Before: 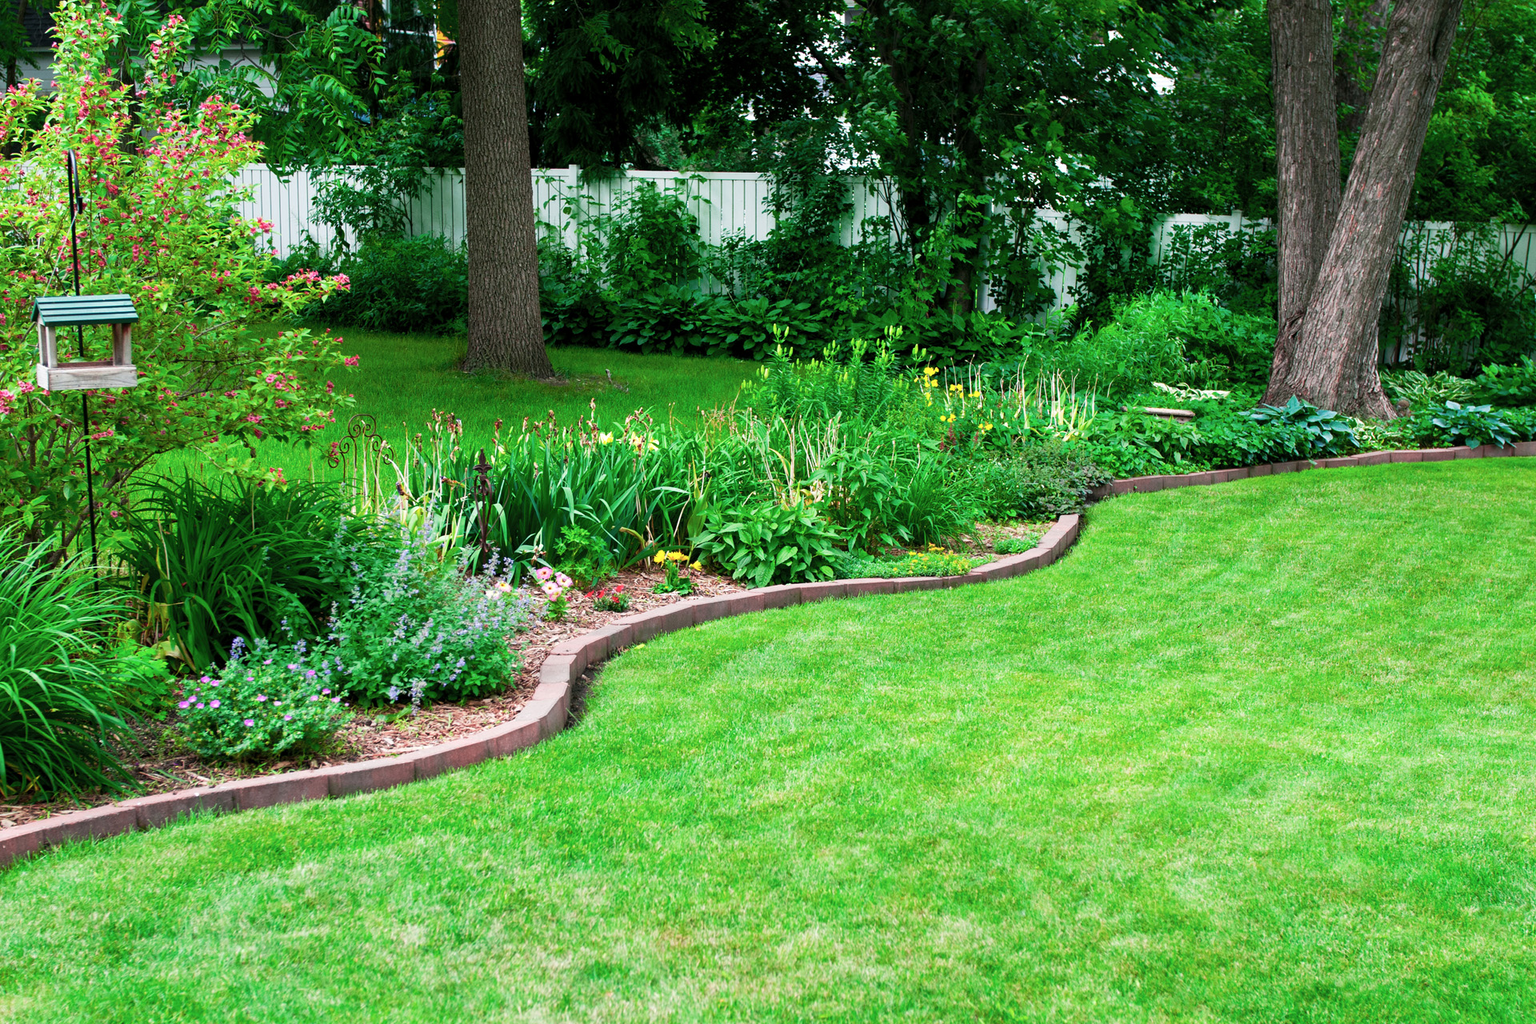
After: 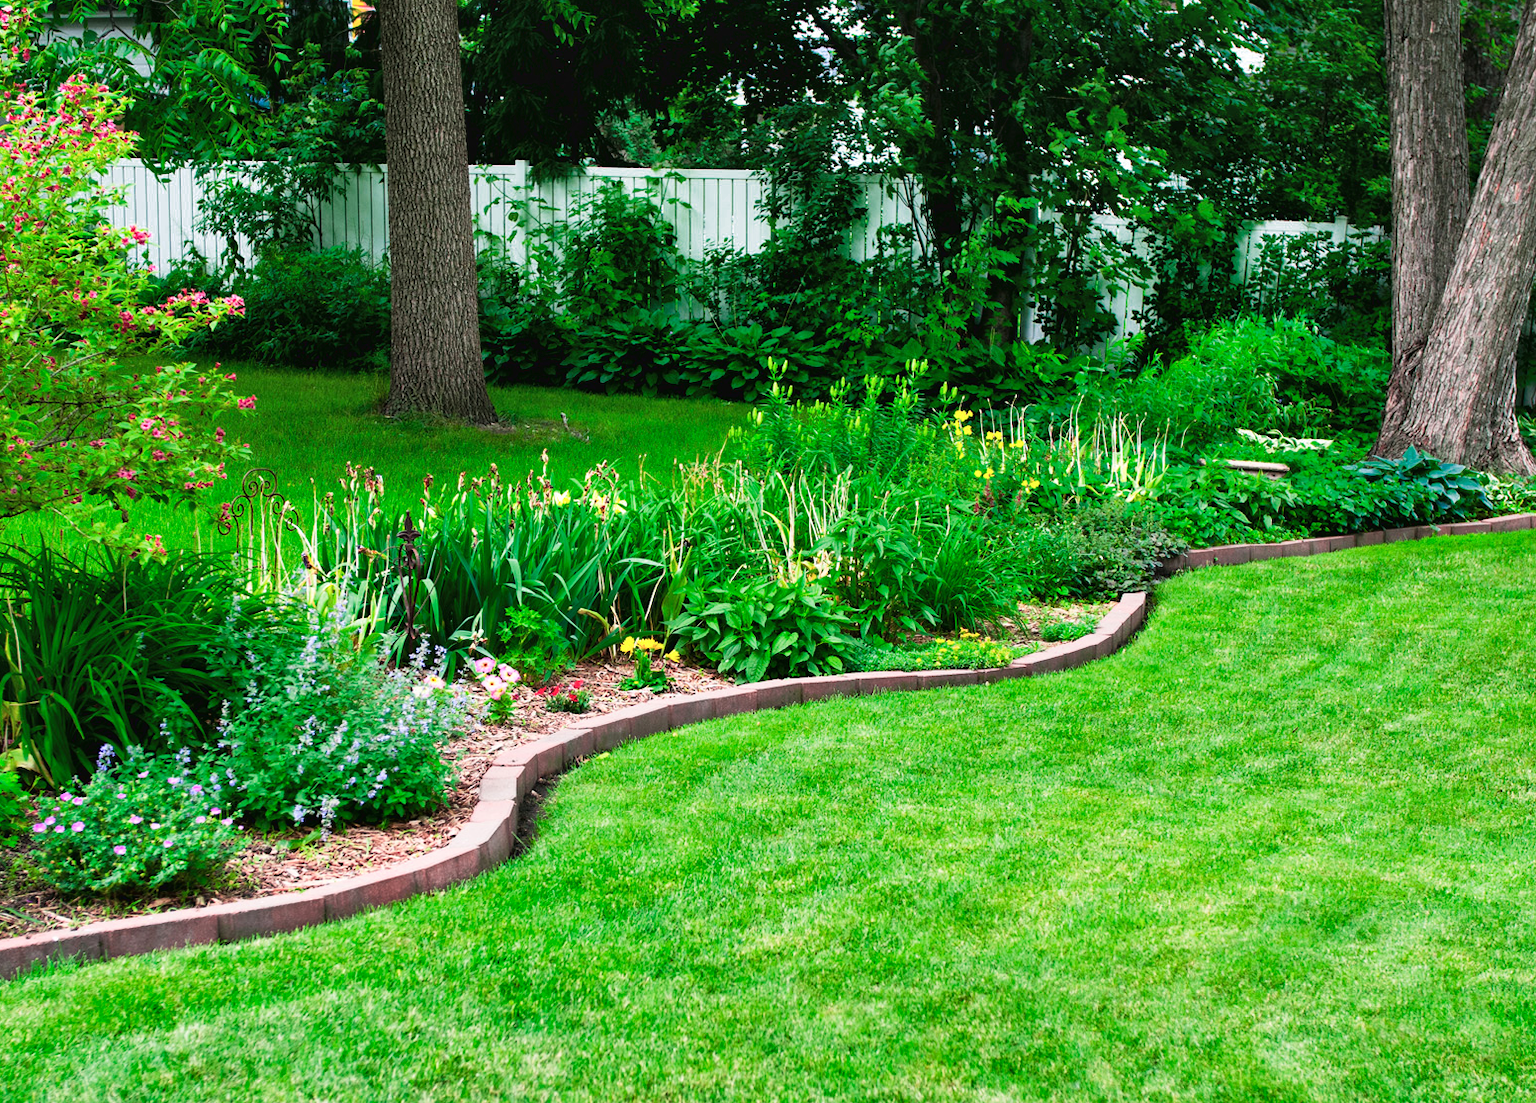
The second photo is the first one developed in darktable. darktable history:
shadows and highlights: shadows 53.05, highlights color adjustment 0.852%, soften with gaussian
tone curve: curves: ch0 [(0, 0.024) (0.049, 0.038) (0.176, 0.162) (0.311, 0.337) (0.416, 0.471) (0.565, 0.658) (0.817, 0.911) (1, 1)]; ch1 [(0, 0) (0.351, 0.347) (0.446, 0.42) (0.481, 0.463) (0.504, 0.504) (0.522, 0.521) (0.546, 0.563) (0.622, 0.664) (0.728, 0.786) (1, 1)]; ch2 [(0, 0) (0.327, 0.324) (0.427, 0.413) (0.458, 0.444) (0.502, 0.504) (0.526, 0.539) (0.547, 0.581) (0.601, 0.61) (0.76, 0.765) (1, 1)], color space Lab, linked channels, preserve colors none
crop: left 9.906%, top 3.496%, right 9.188%, bottom 9.27%
color zones: curves: ch0 [(0.25, 0.5) (0.636, 0.25) (0.75, 0.5)]
